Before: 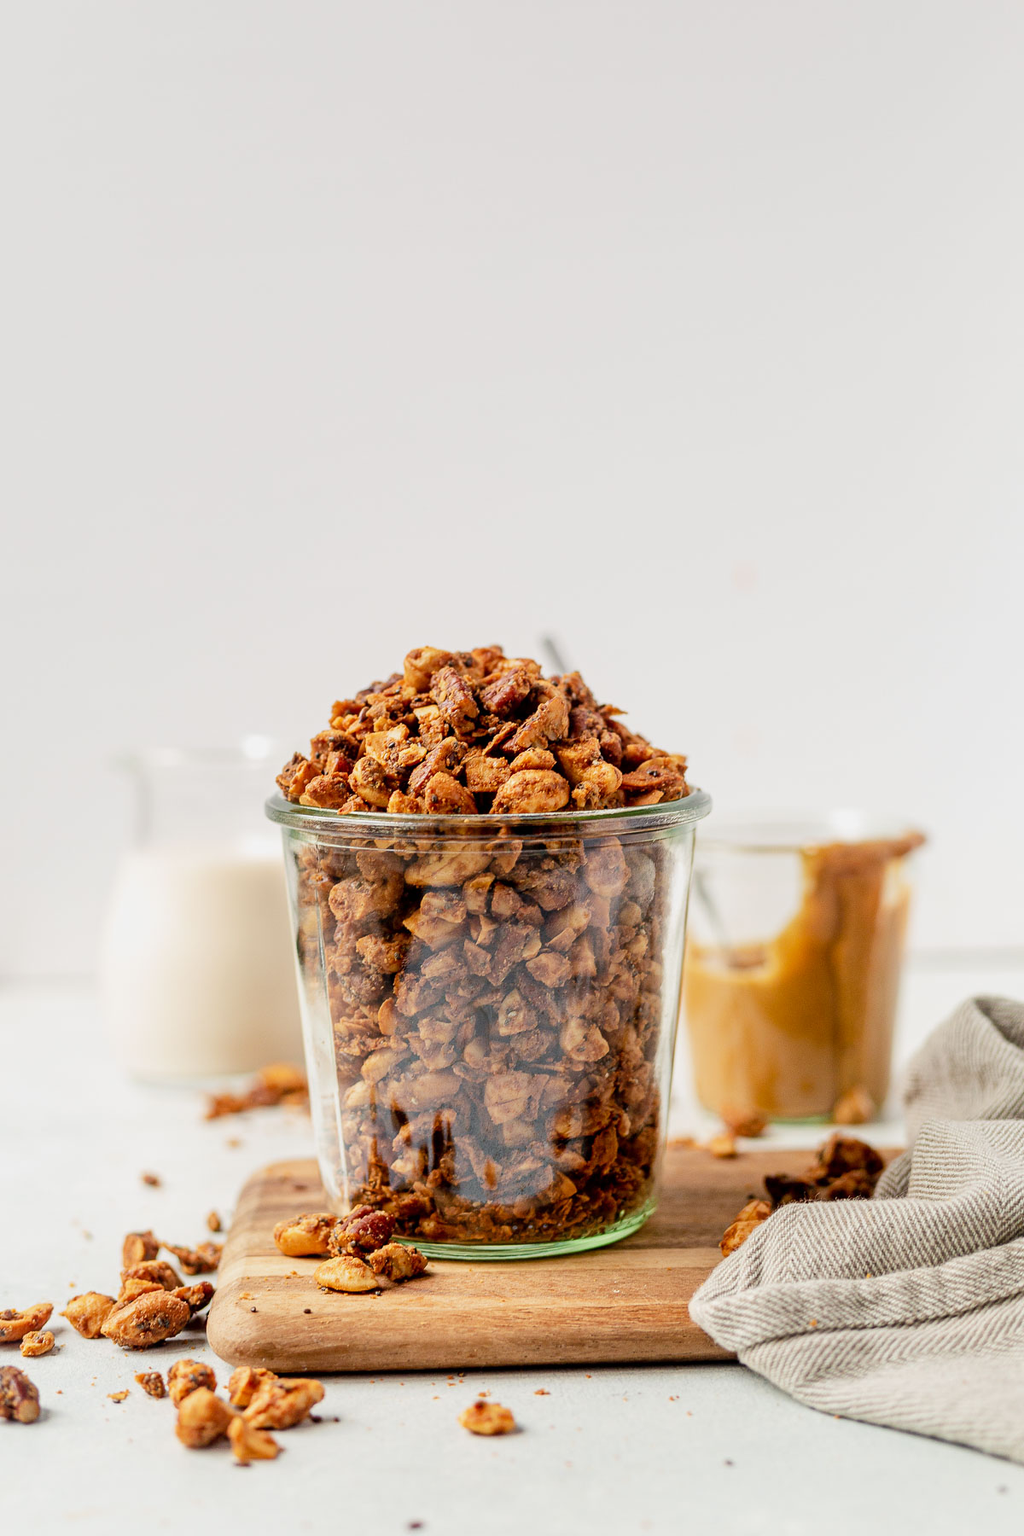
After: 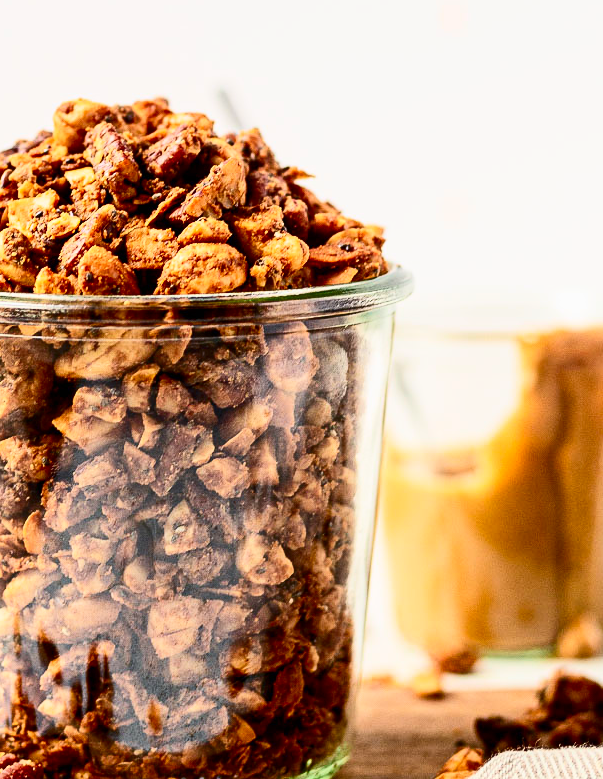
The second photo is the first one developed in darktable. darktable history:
contrast brightness saturation: contrast 0.4, brightness 0.1, saturation 0.21
crop: left 35.03%, top 36.625%, right 14.663%, bottom 20.057%
